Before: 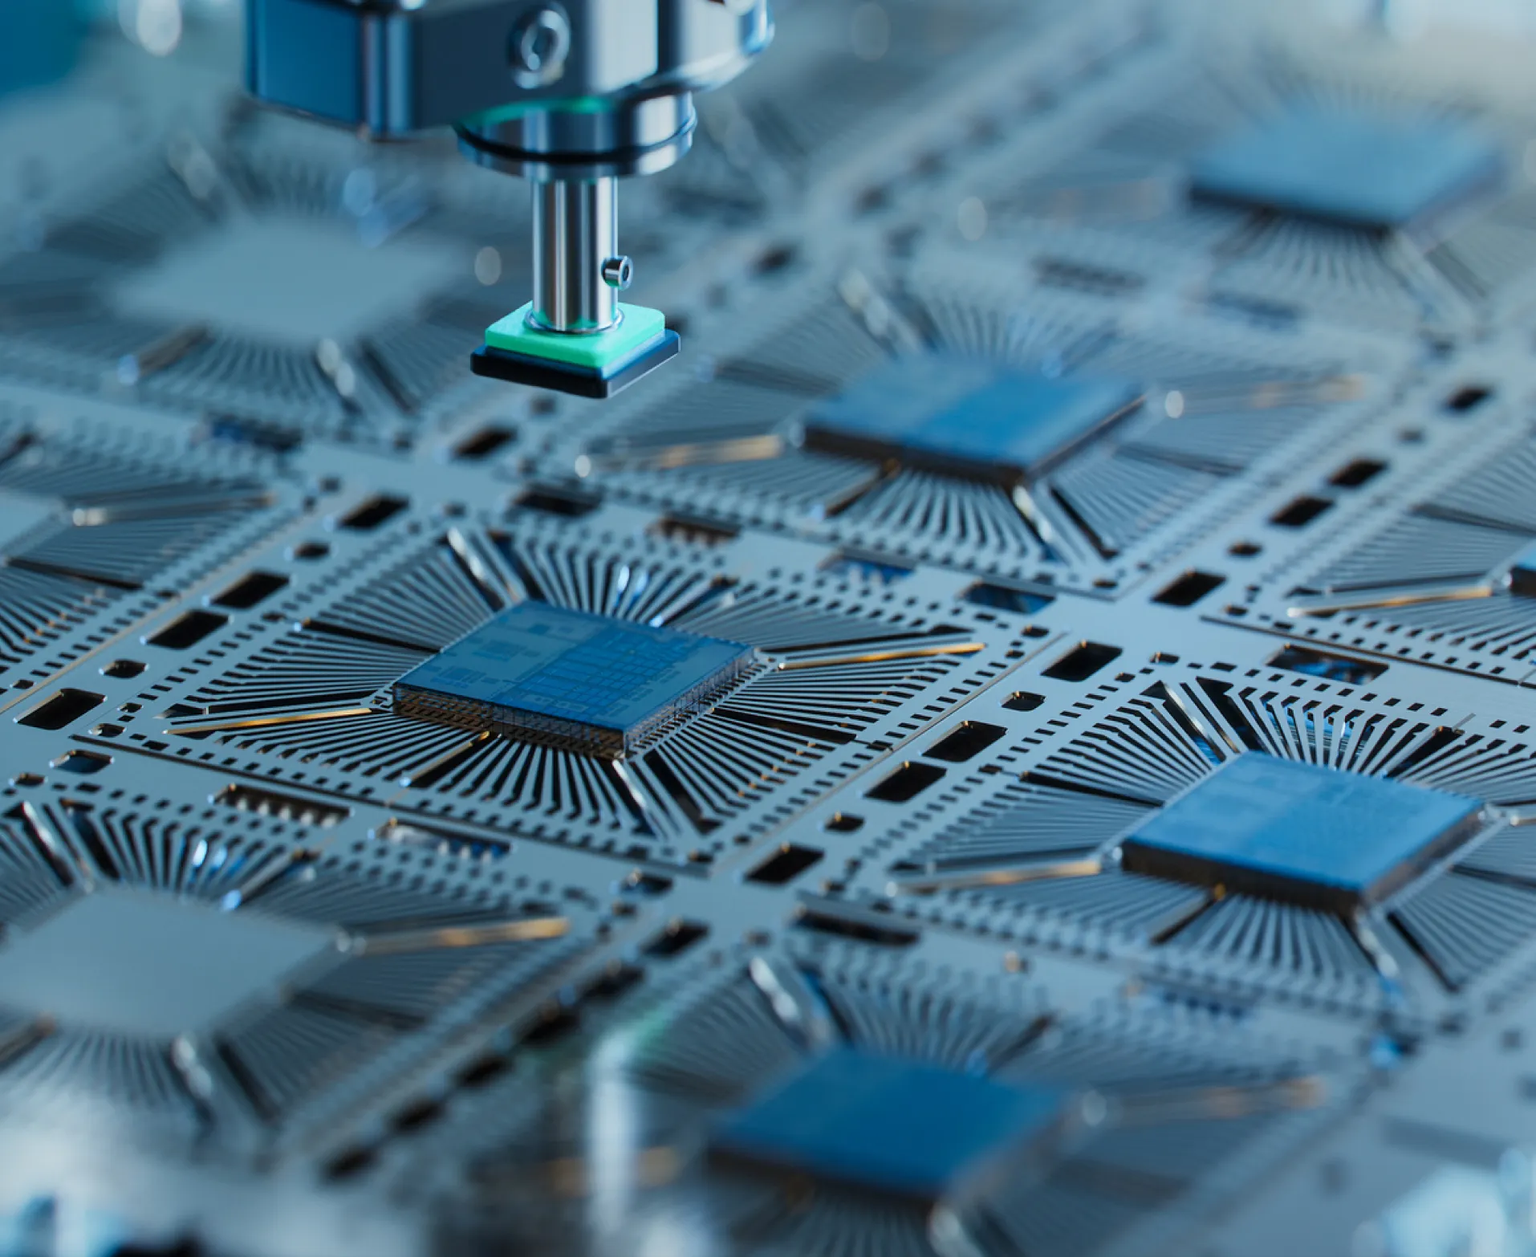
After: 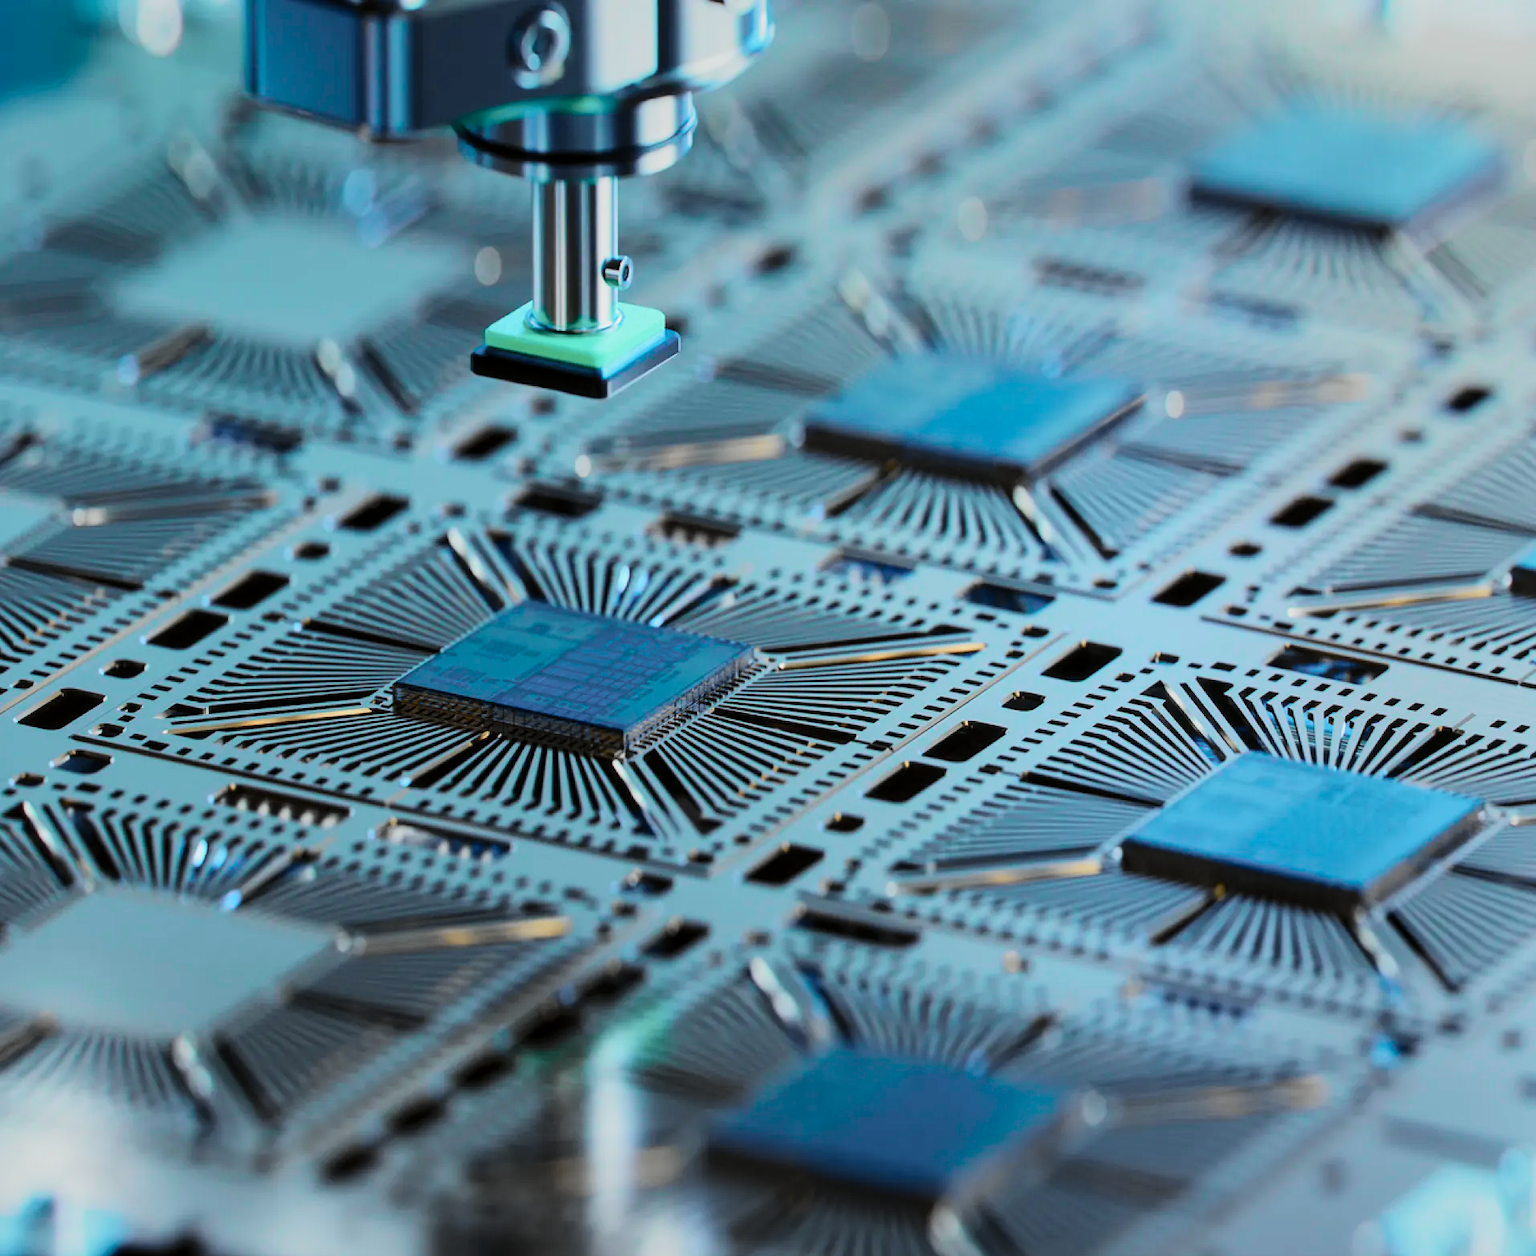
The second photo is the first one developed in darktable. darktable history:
tone curve: curves: ch0 [(0.014, 0) (0.13, 0.09) (0.227, 0.211) (0.346, 0.388) (0.499, 0.598) (0.662, 0.76) (0.795, 0.846) (1, 0.969)]; ch1 [(0, 0) (0.366, 0.367) (0.447, 0.417) (0.473, 0.484) (0.504, 0.502) (0.525, 0.518) (0.564, 0.548) (0.639, 0.643) (1, 1)]; ch2 [(0, 0) (0.333, 0.346) (0.375, 0.375) (0.424, 0.43) (0.476, 0.498) (0.496, 0.505) (0.517, 0.515) (0.542, 0.564) (0.583, 0.6) (0.64, 0.622) (0.723, 0.676) (1, 1)], color space Lab, independent channels, preserve colors none
